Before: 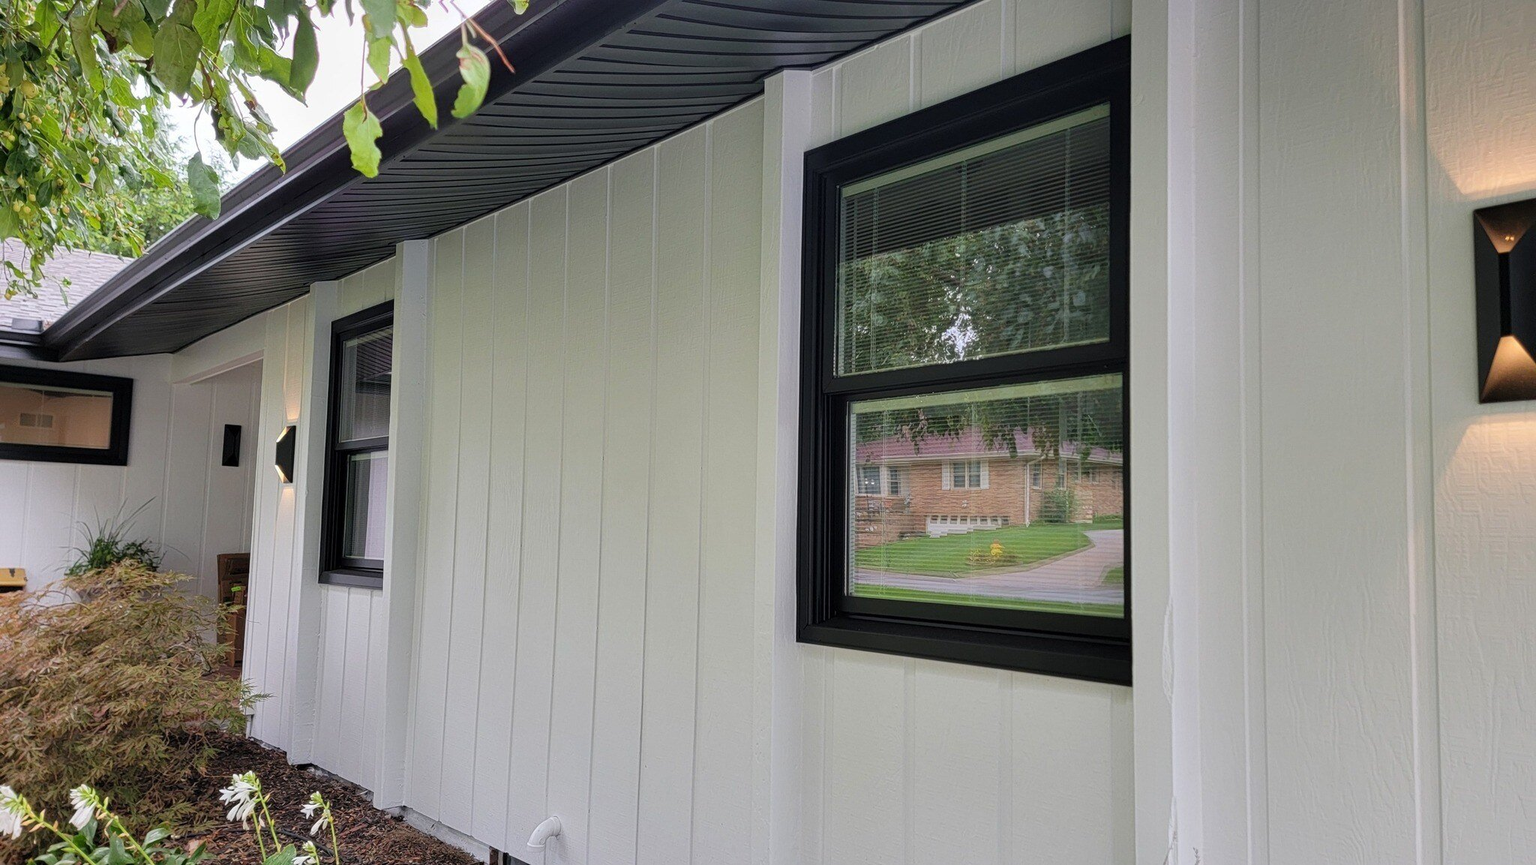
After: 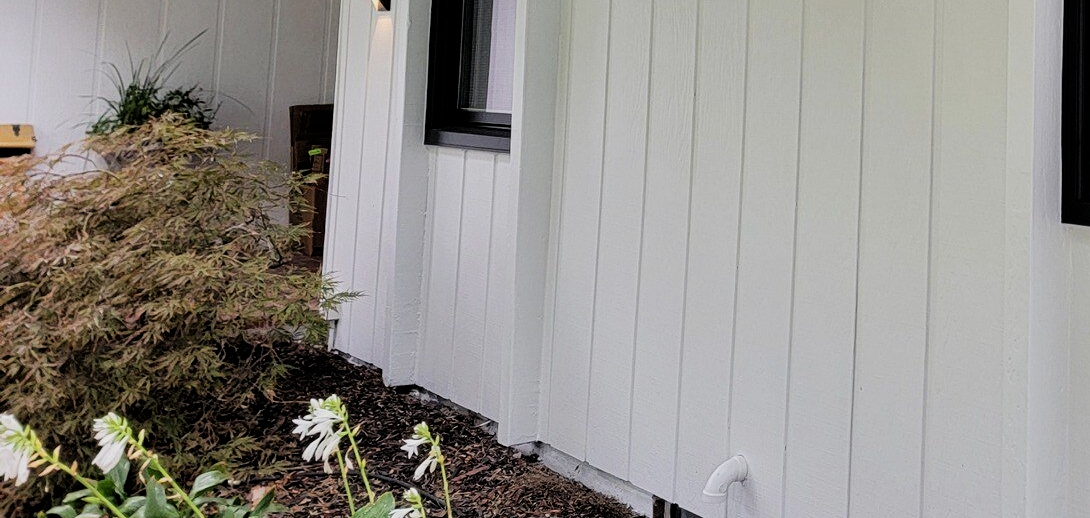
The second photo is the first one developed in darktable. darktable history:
filmic rgb: black relative exposure -5.04 EV, white relative exposure 3.5 EV, hardness 3.18, contrast 1.3, highlights saturation mix -49.21%
crop and rotate: top 54.966%, right 46.731%, bottom 0.106%
exposure: compensate exposure bias true, compensate highlight preservation false
local contrast: mode bilateral grid, contrast 15, coarseness 35, detail 105%, midtone range 0.2
